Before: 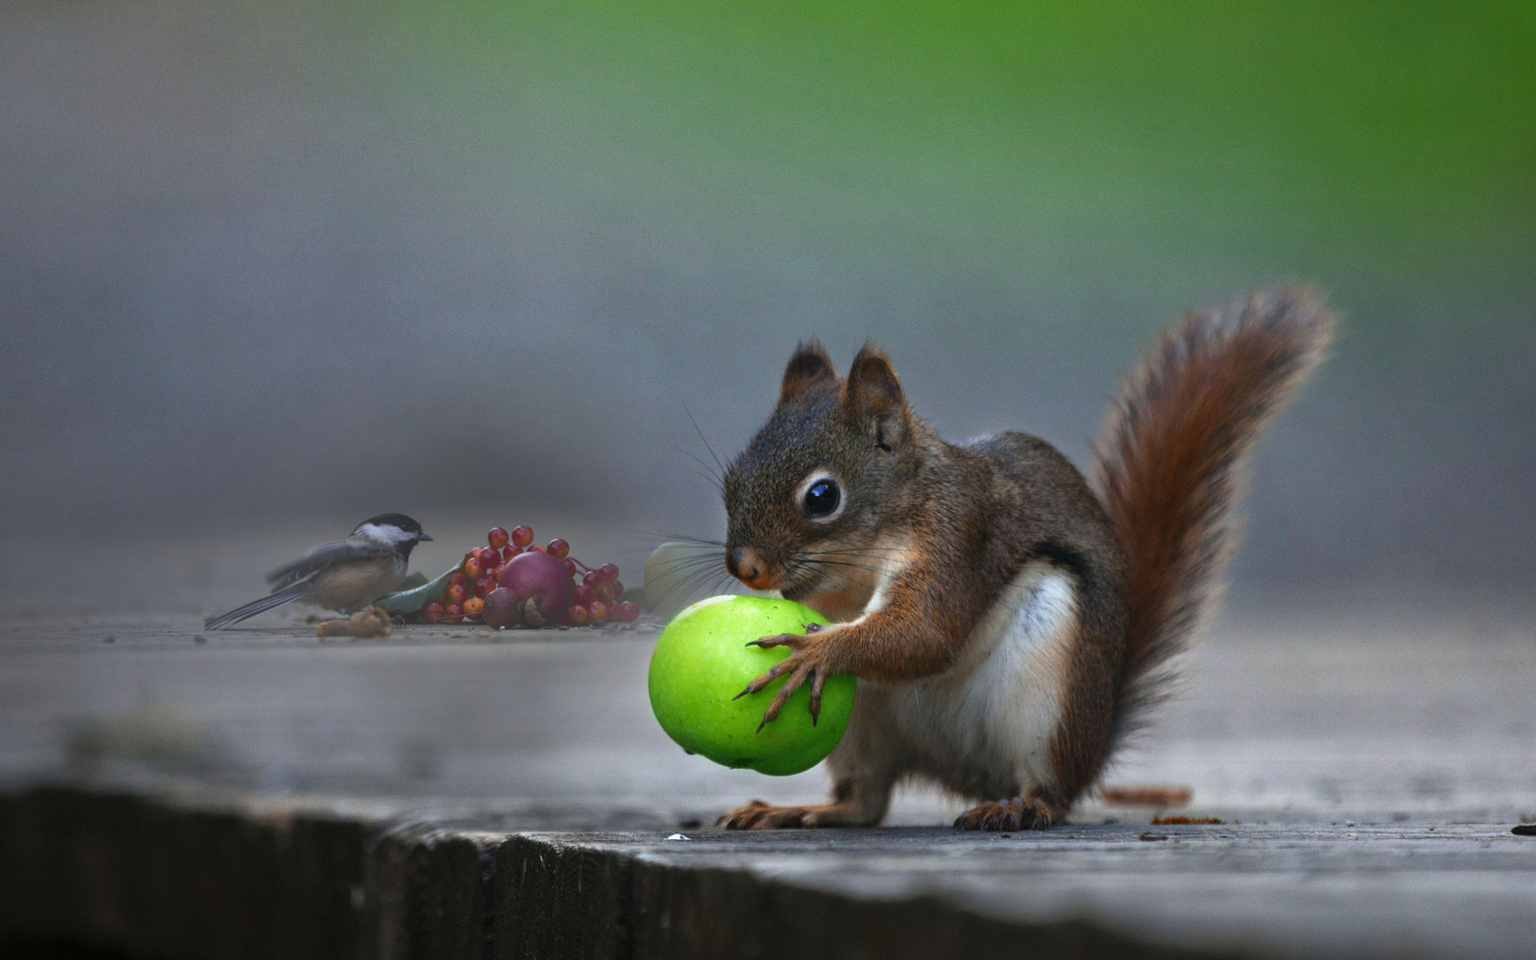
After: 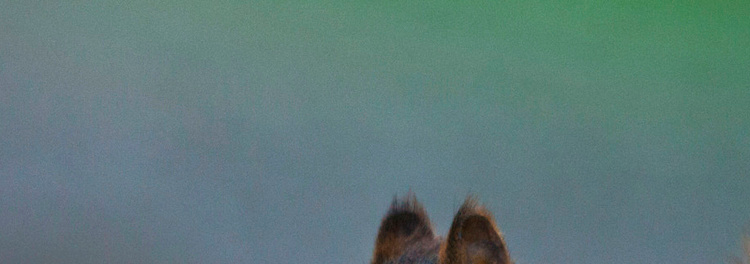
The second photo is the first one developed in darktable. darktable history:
crop: left 28.624%, top 16.853%, right 26.695%, bottom 57.969%
